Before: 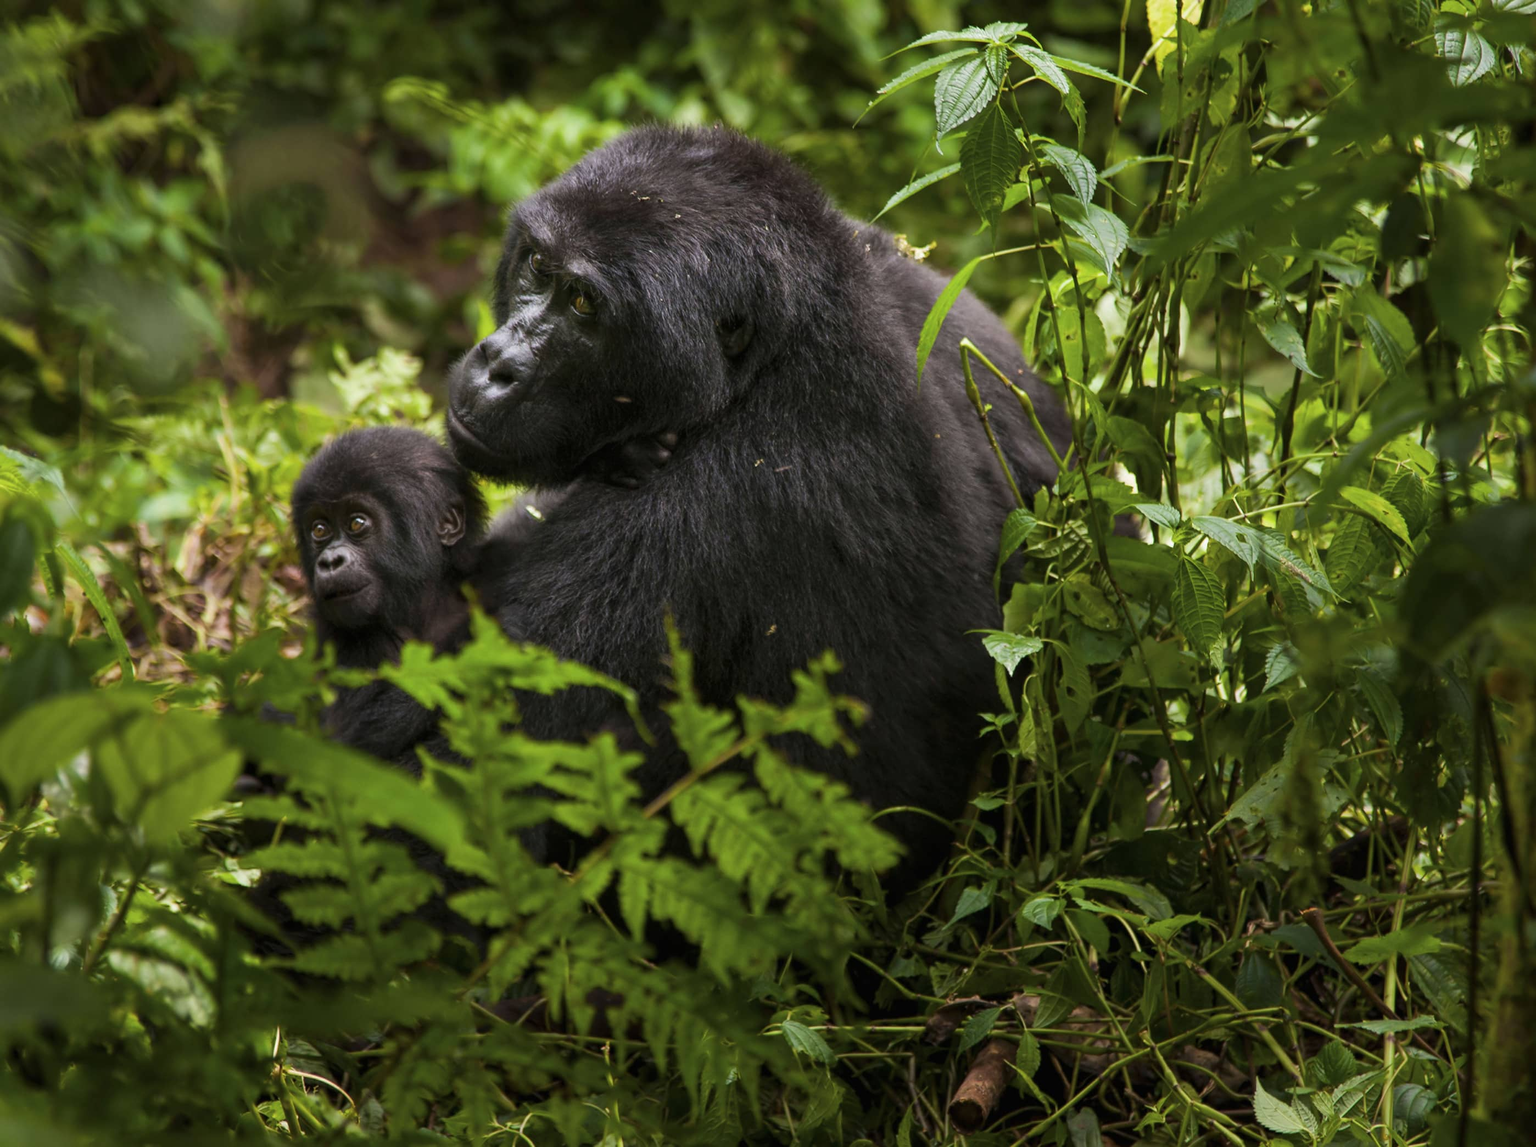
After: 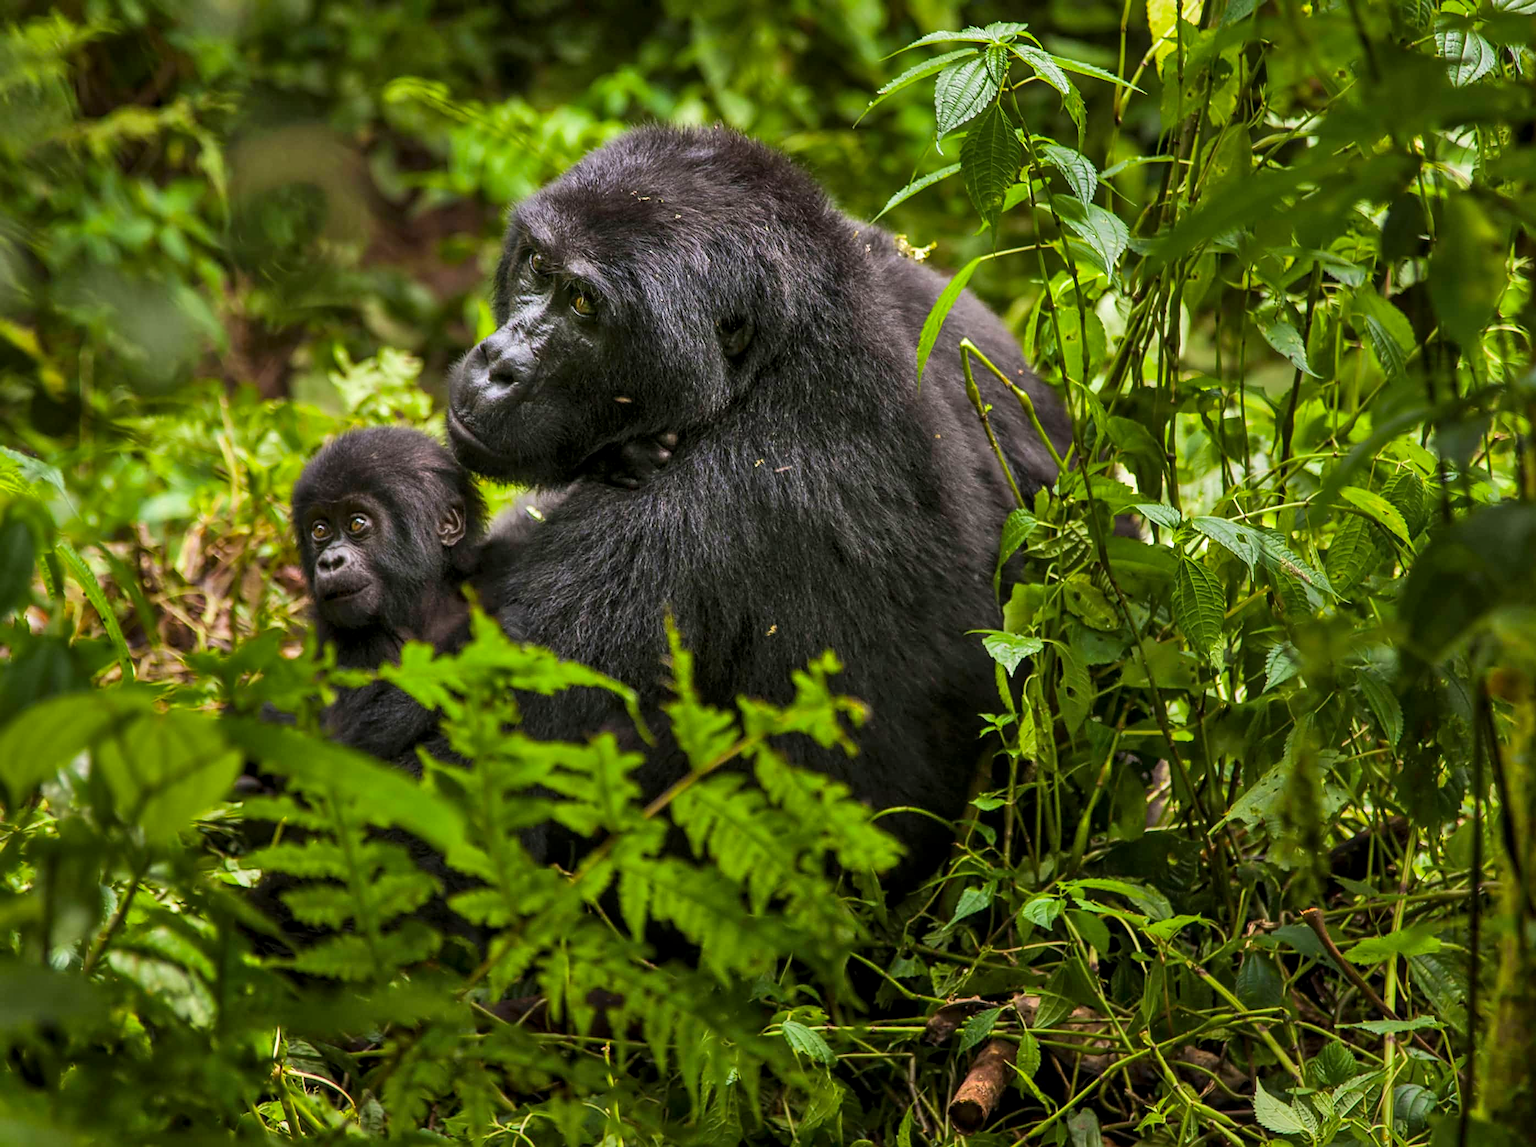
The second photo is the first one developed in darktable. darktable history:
local contrast: on, module defaults
sharpen: on, module defaults
color correction: saturation 1.34
shadows and highlights: low approximation 0.01, soften with gaussian
